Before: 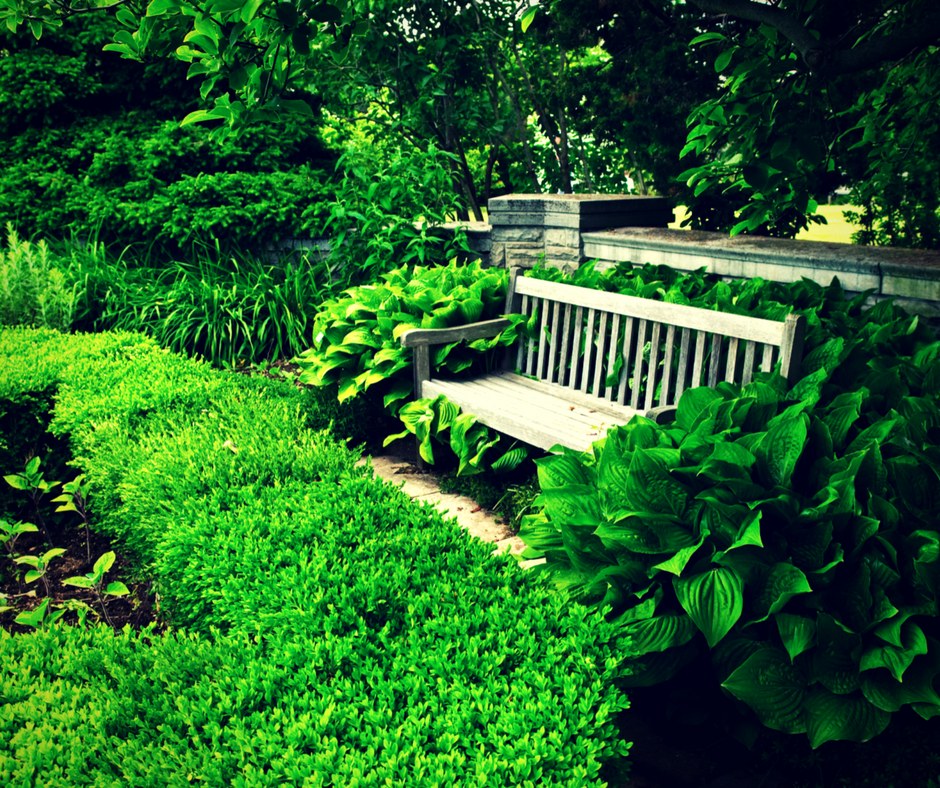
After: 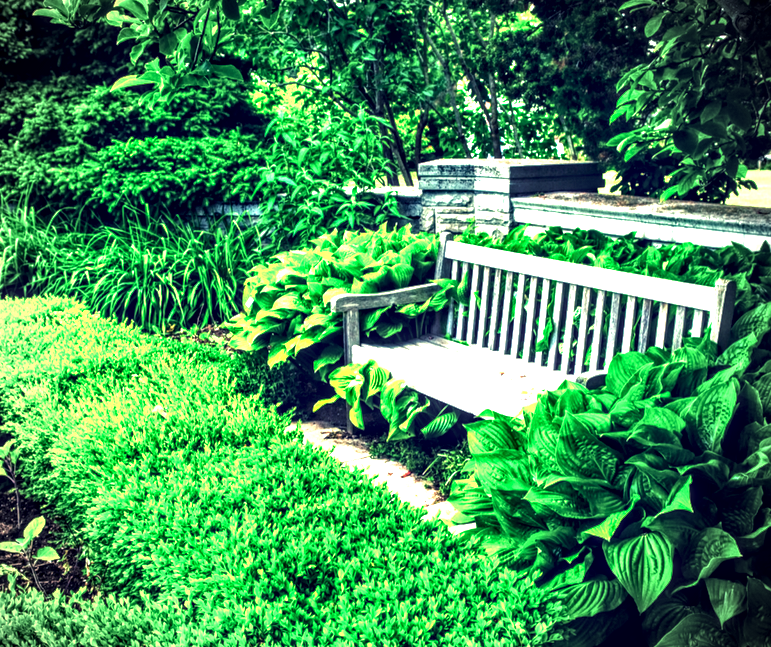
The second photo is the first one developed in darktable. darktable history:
exposure: black level correction 0, exposure 1.461 EV, compensate highlight preservation false
vignetting: on, module defaults
crop and rotate: left 7.456%, top 4.692%, right 10.51%, bottom 13.145%
local contrast: highlights 17%, detail 188%
color calibration: illuminant as shot in camera, x 0.358, y 0.373, temperature 4628.91 K
